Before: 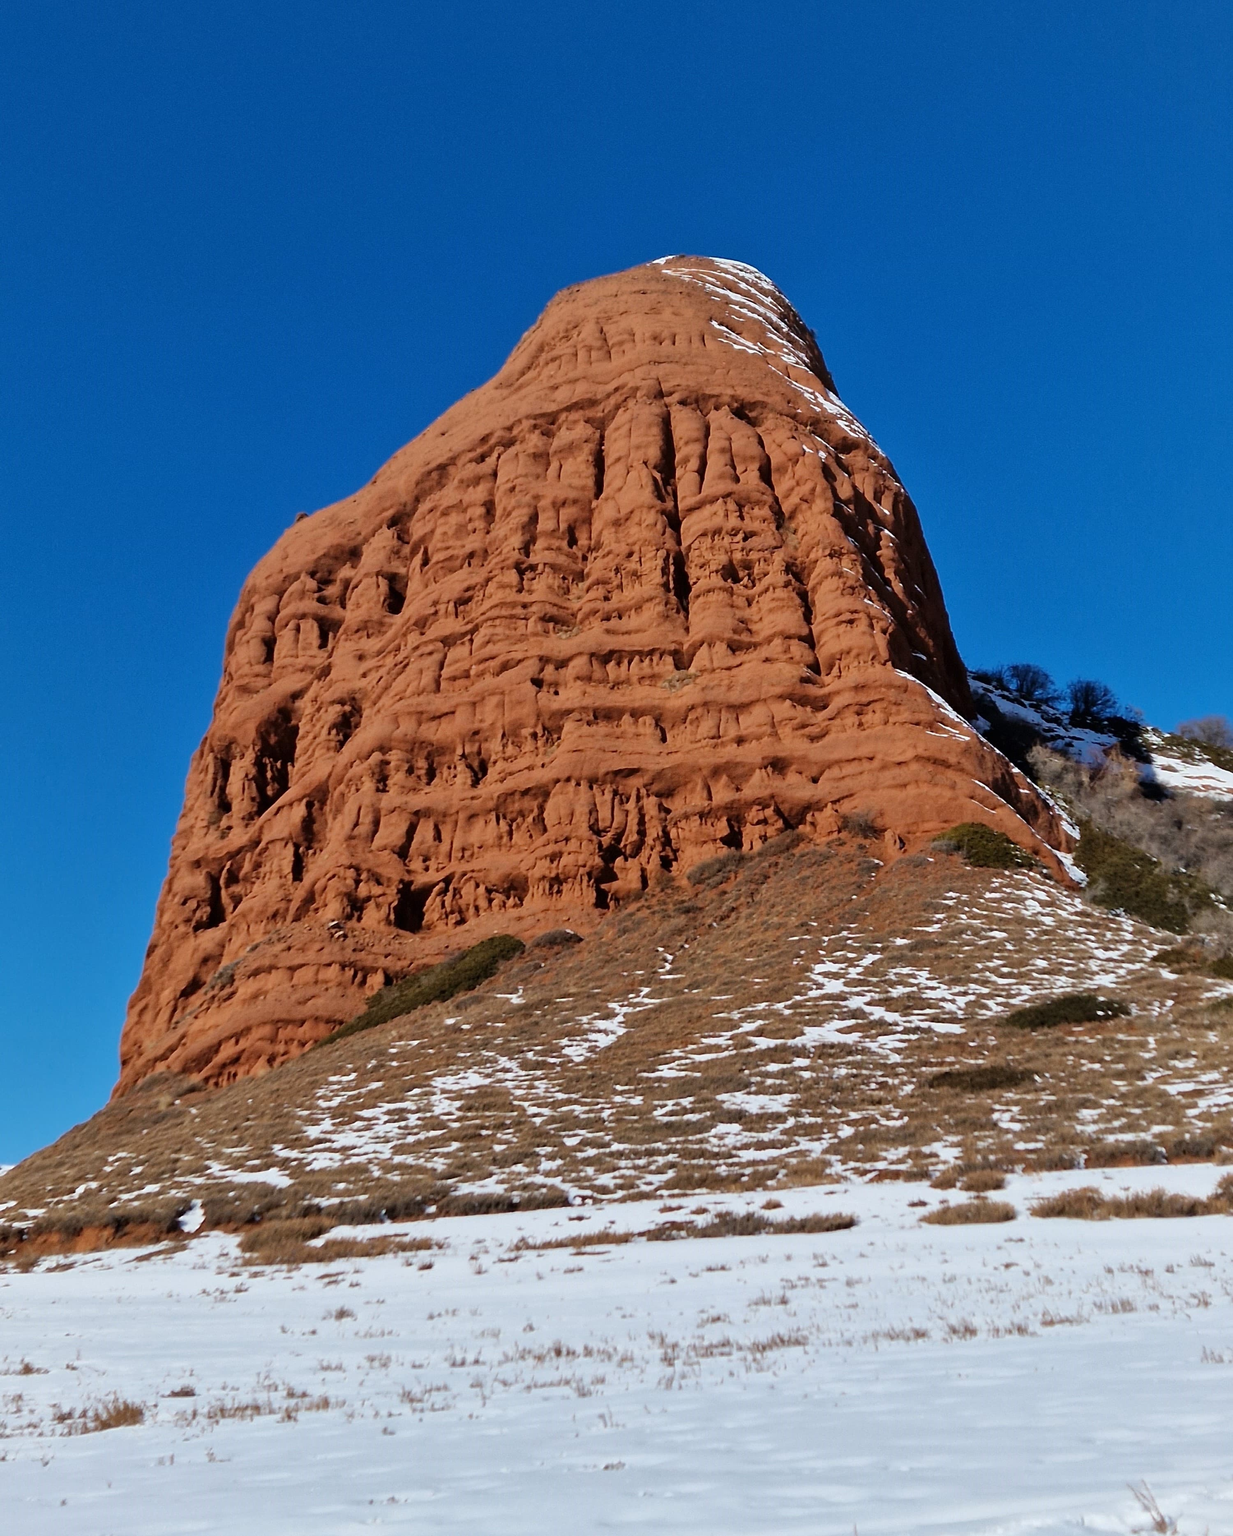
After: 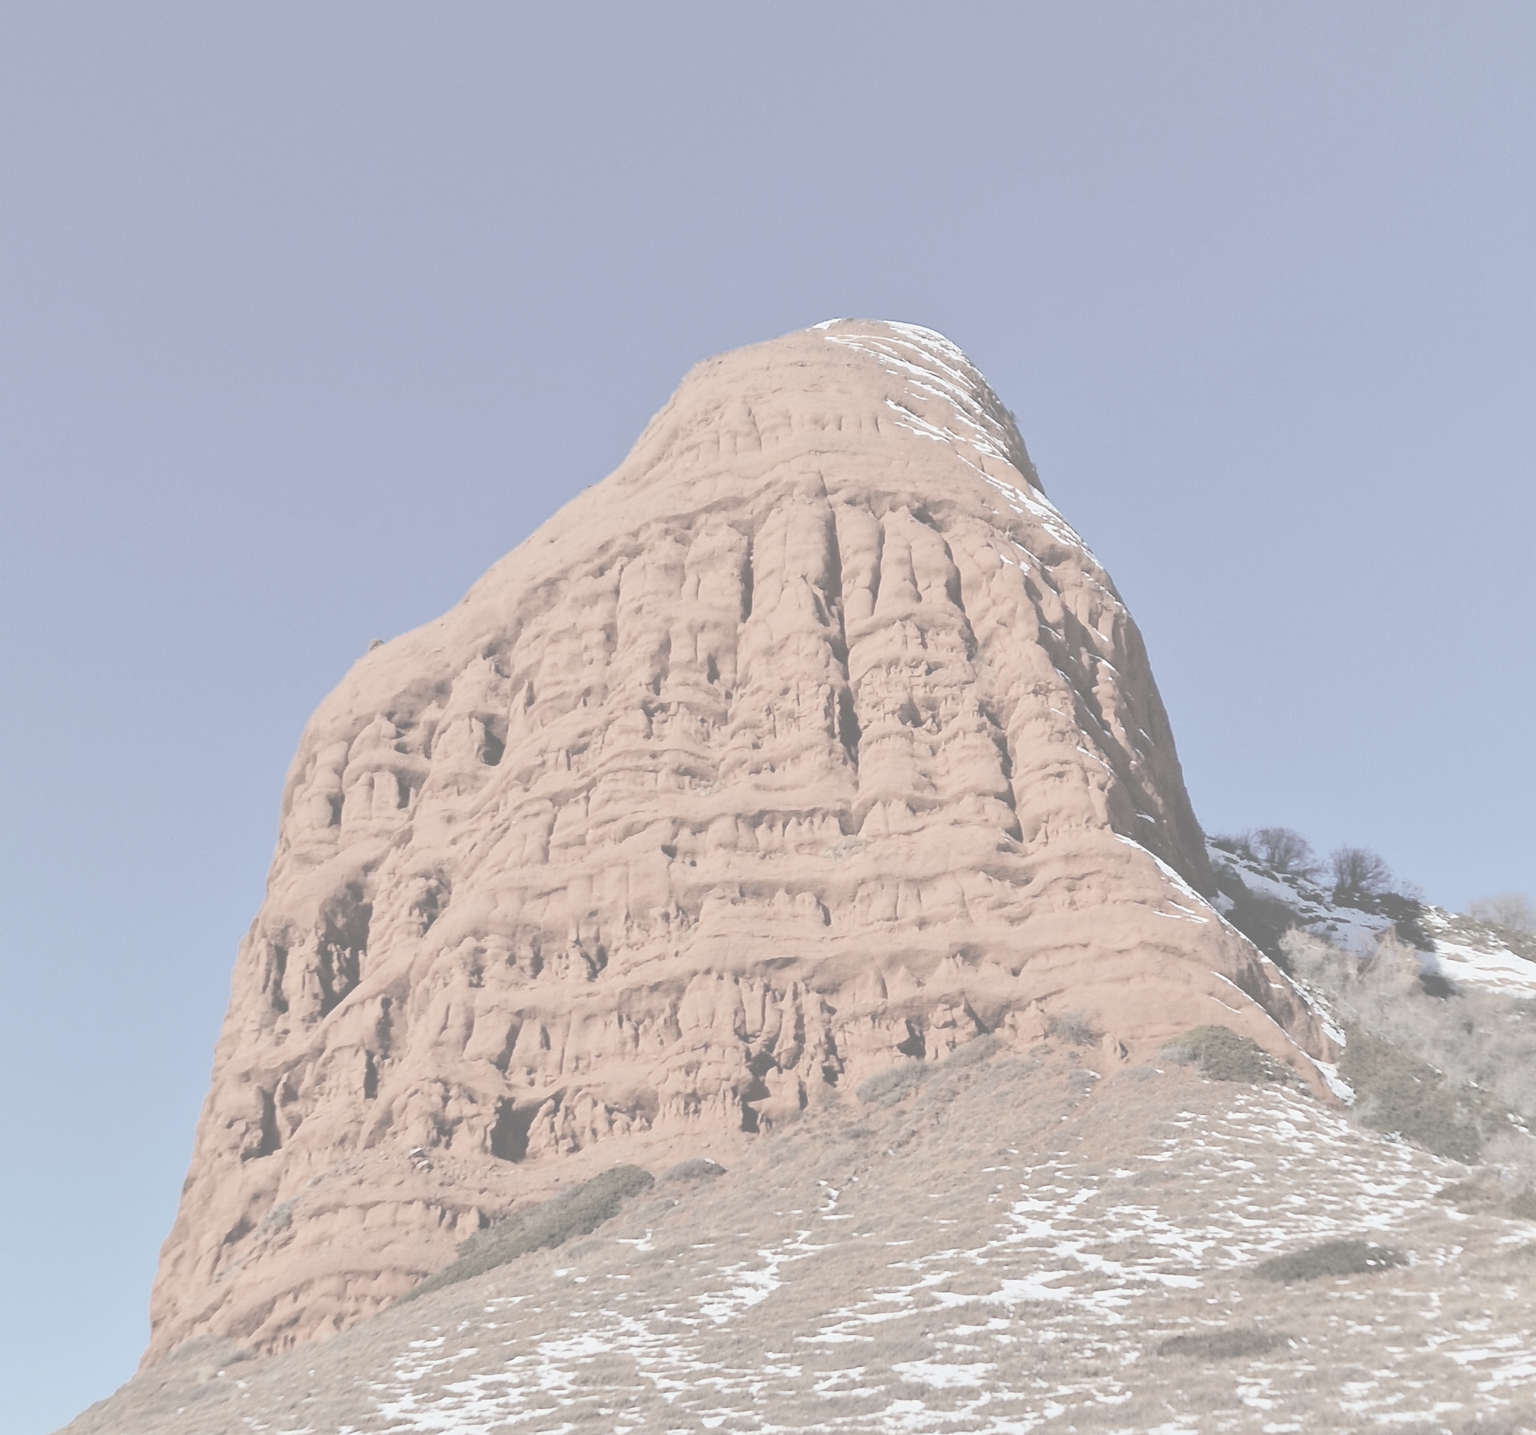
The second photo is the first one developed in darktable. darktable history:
contrast brightness saturation: contrast -0.319, brightness 0.754, saturation -0.766
crop: bottom 24.988%
exposure: exposure 0.603 EV, compensate highlight preservation false
